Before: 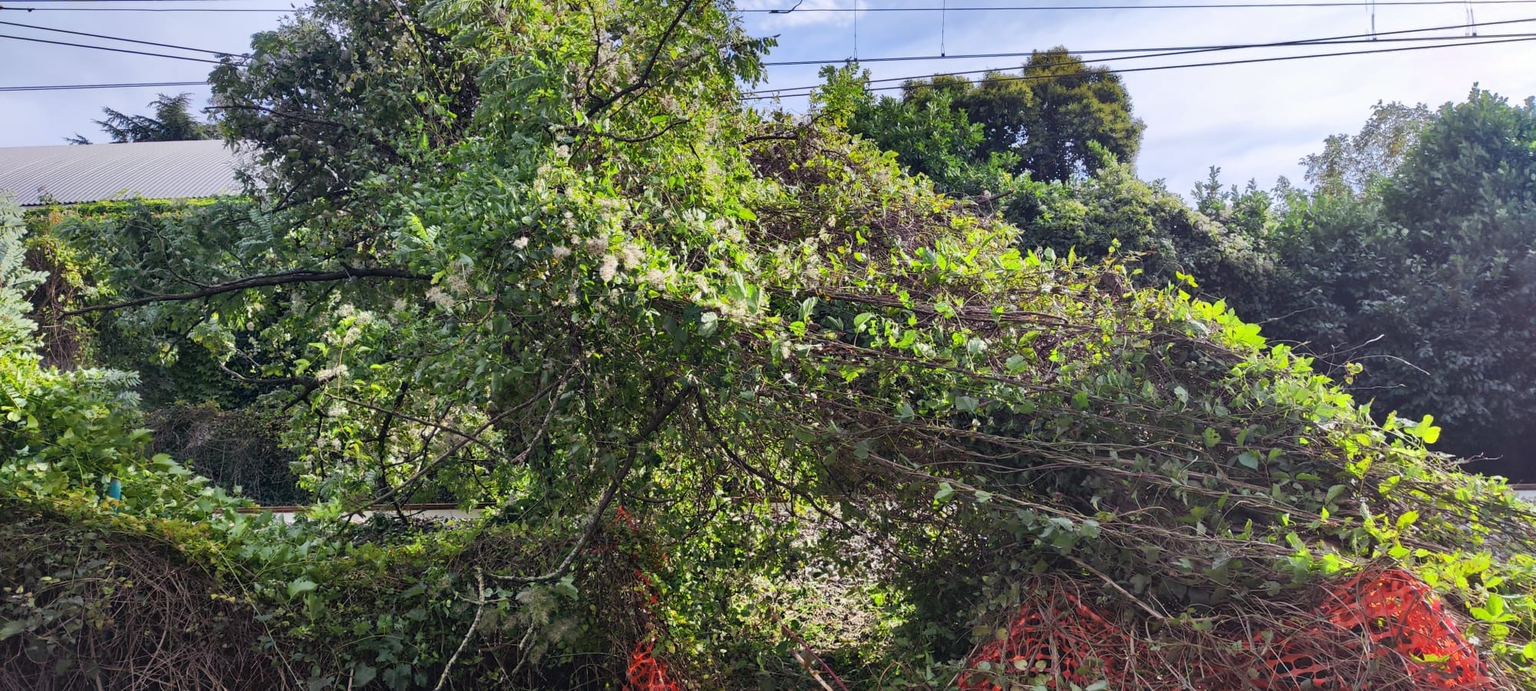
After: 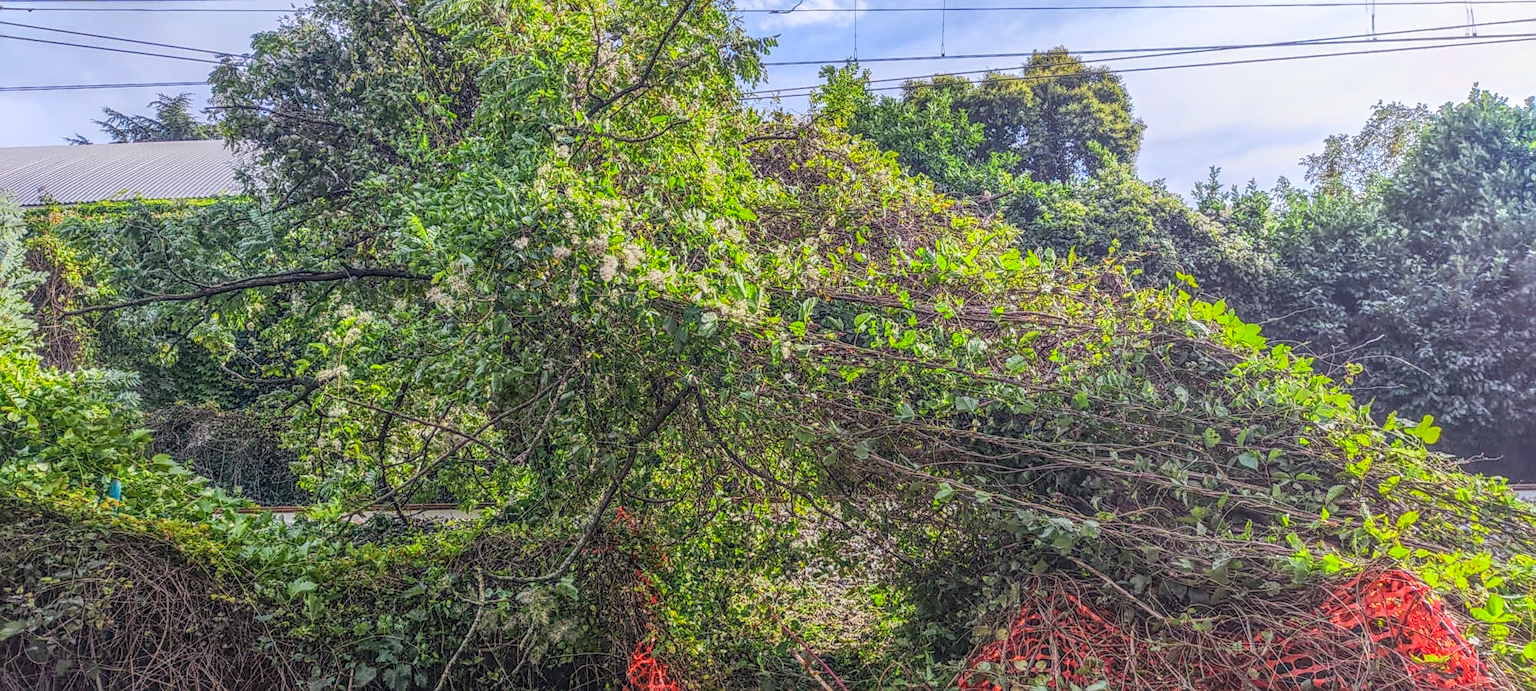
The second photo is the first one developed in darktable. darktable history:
tone equalizer: on, module defaults
contrast brightness saturation: contrast 0.2, brightness 0.16, saturation 0.22
local contrast: highlights 0%, shadows 0%, detail 200%, midtone range 0.25
sharpen: on, module defaults
